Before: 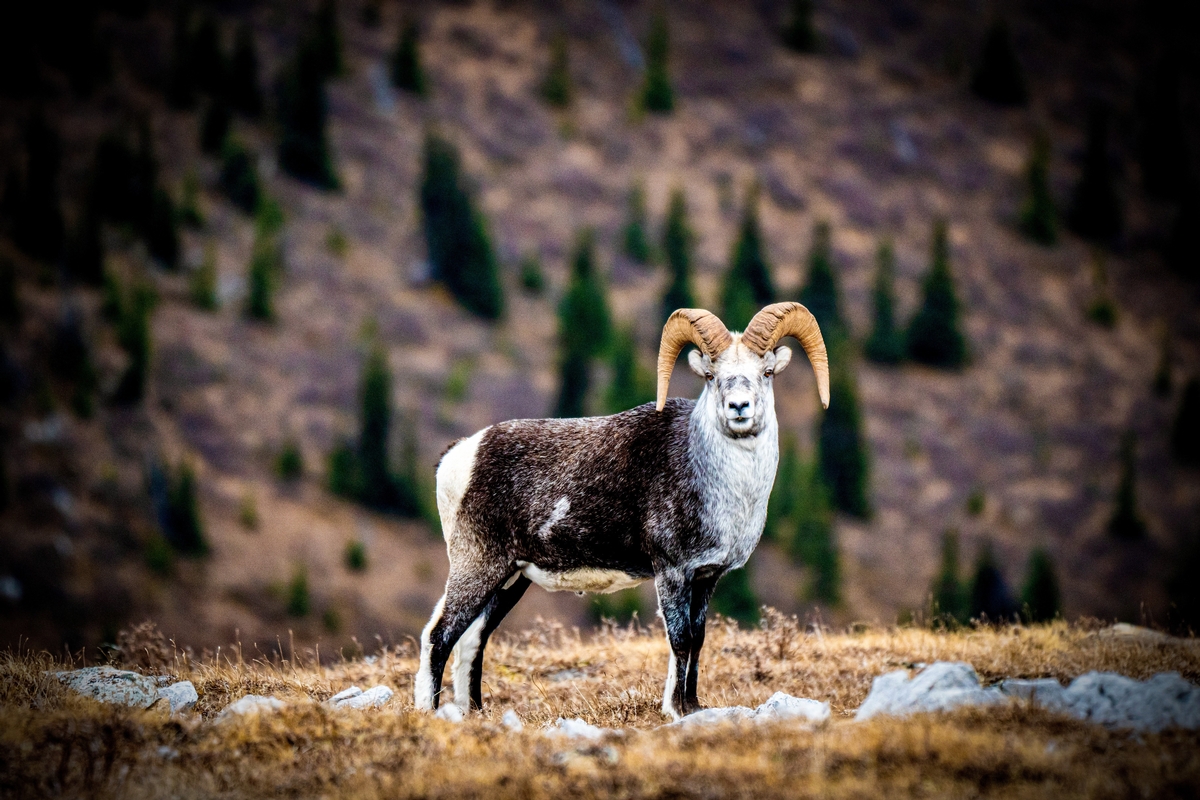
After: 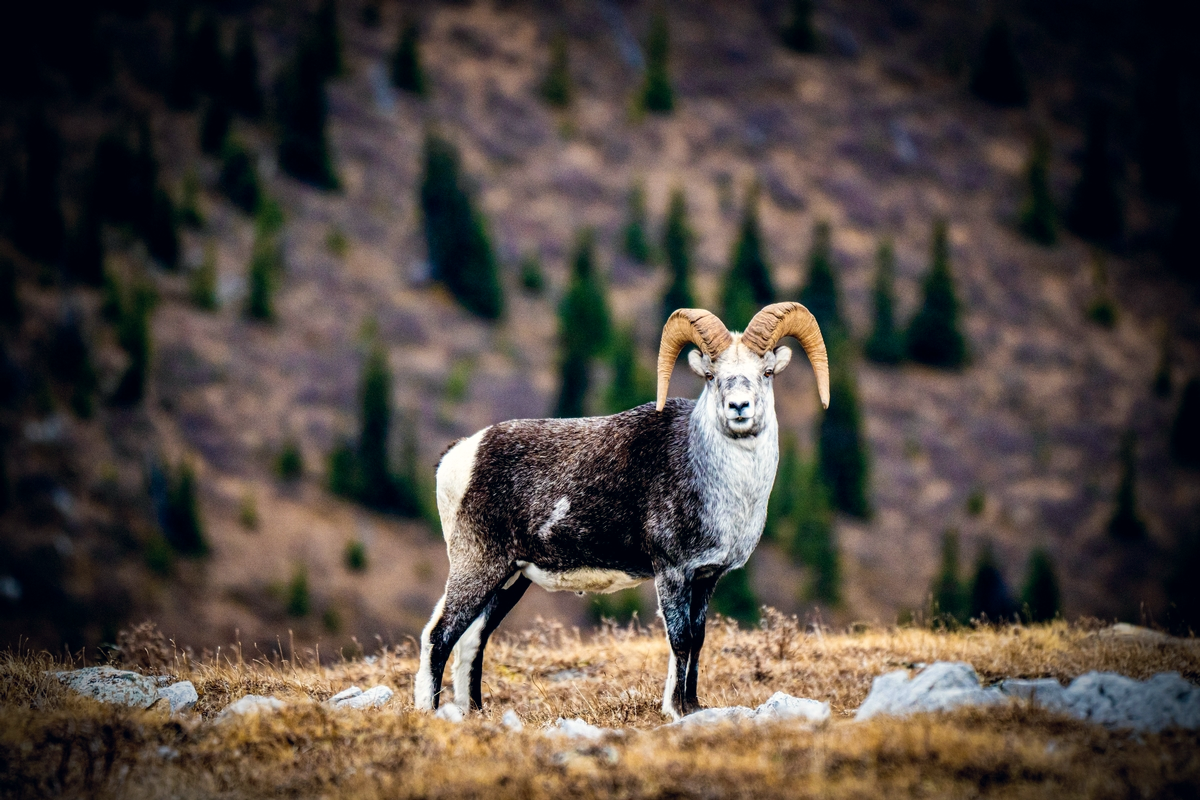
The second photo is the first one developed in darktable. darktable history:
color correction: highlights a* 0.229, highlights b* 2.67, shadows a* -1.29, shadows b* -4.14
